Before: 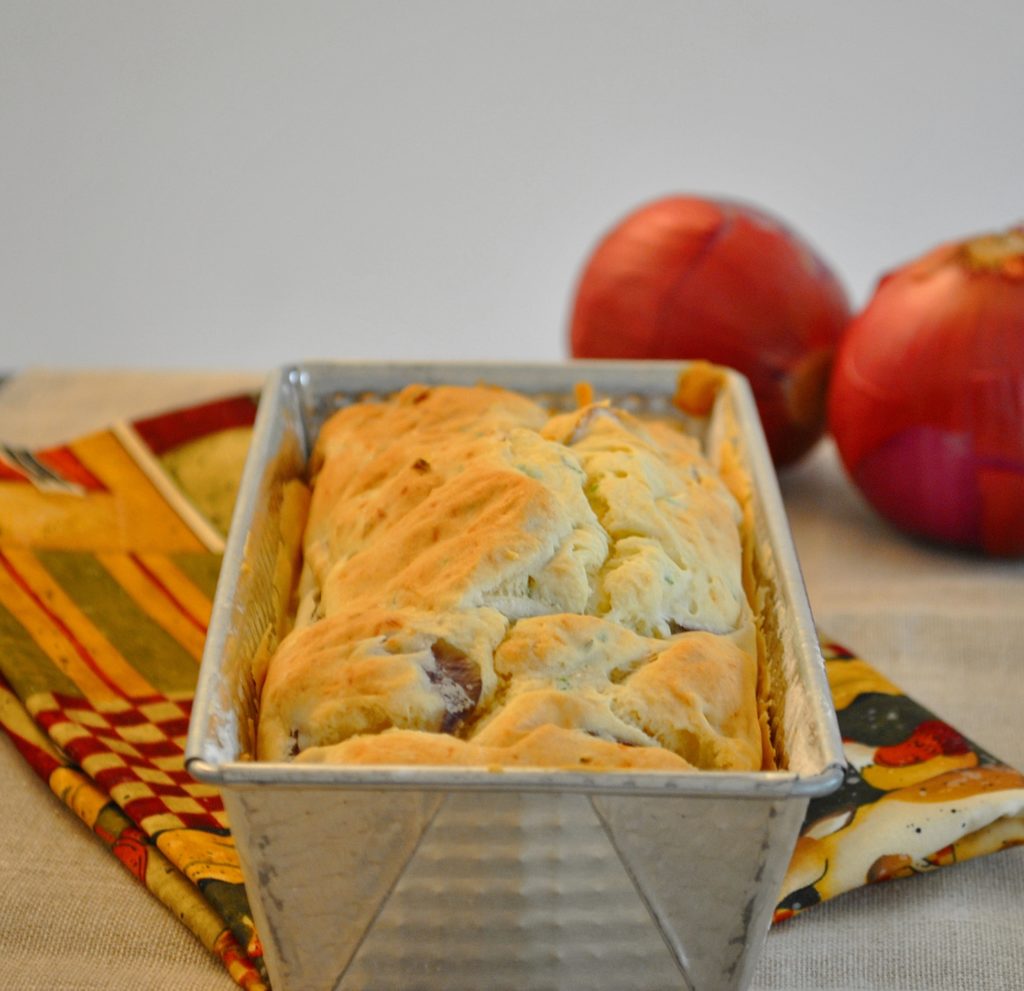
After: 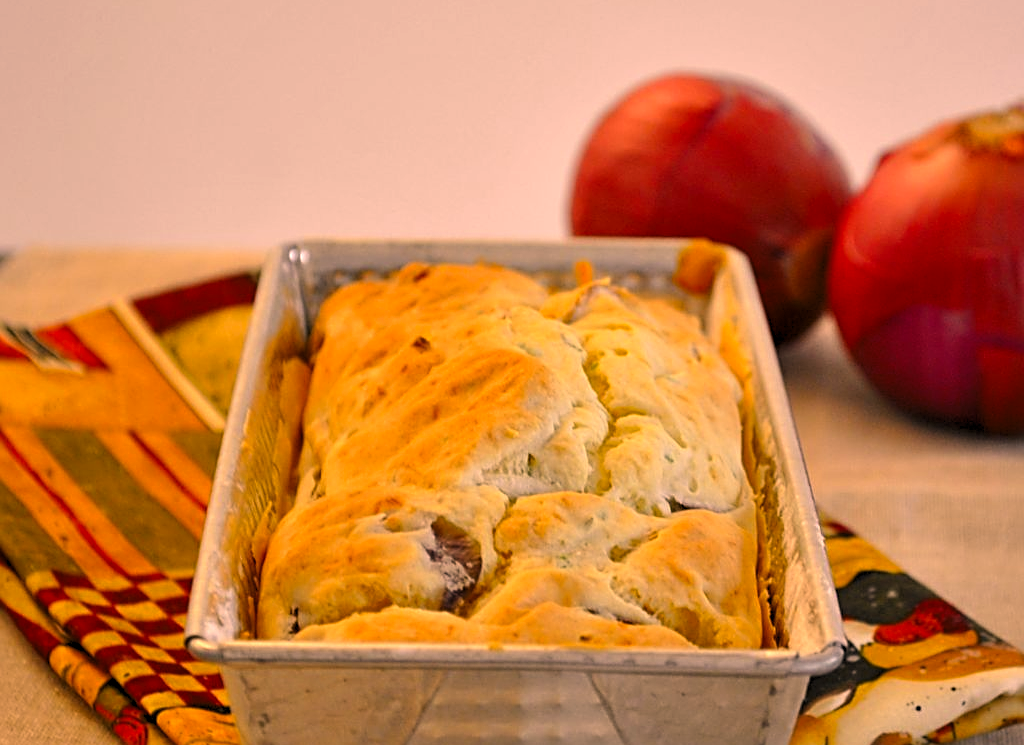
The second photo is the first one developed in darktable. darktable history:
crop and rotate: top 12.334%, bottom 12.436%
levels: levels [0.062, 0.494, 0.925]
sharpen: radius 2.552, amount 0.633
color correction: highlights a* 22.51, highlights b* 22.02
